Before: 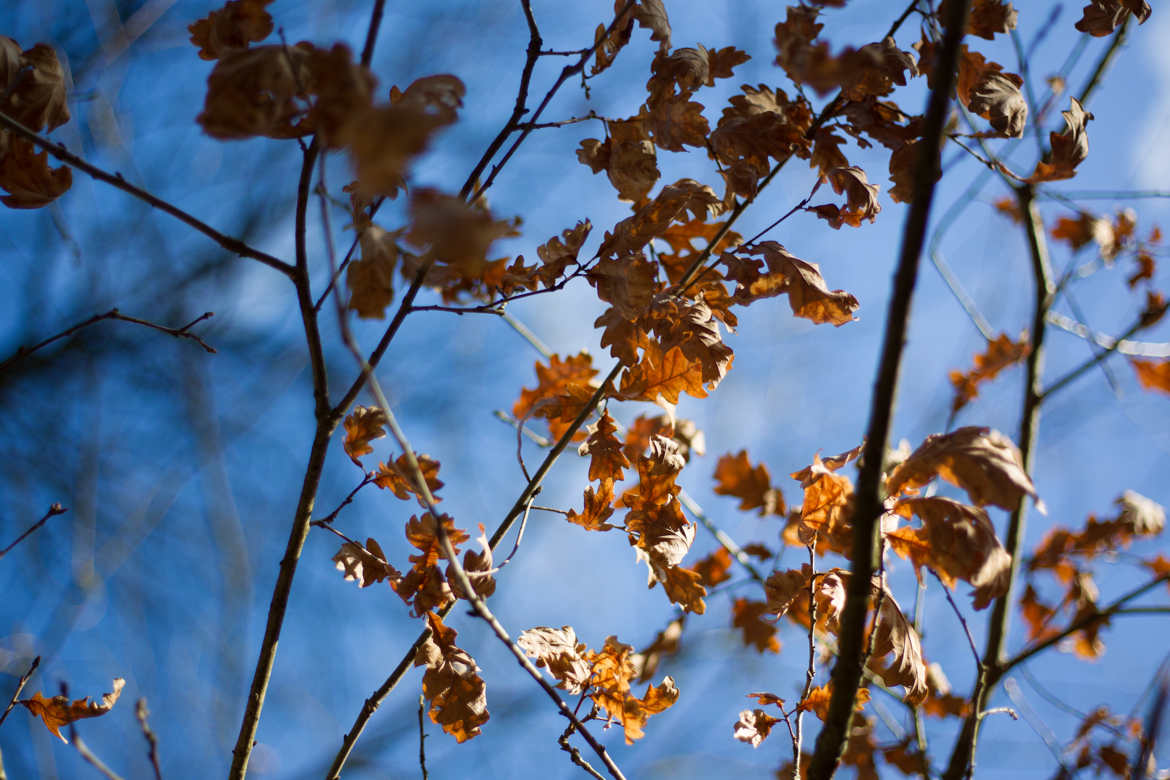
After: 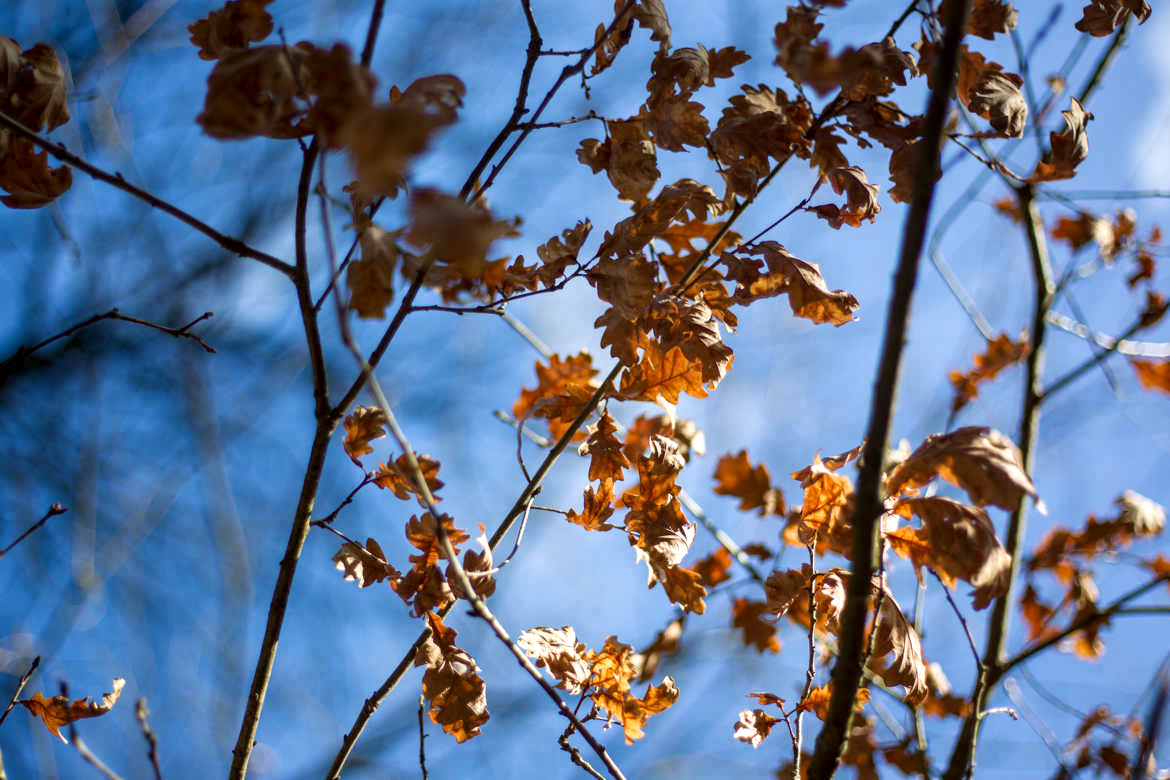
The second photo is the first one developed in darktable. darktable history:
exposure: exposure 0.24 EV, compensate highlight preservation false
local contrast: on, module defaults
